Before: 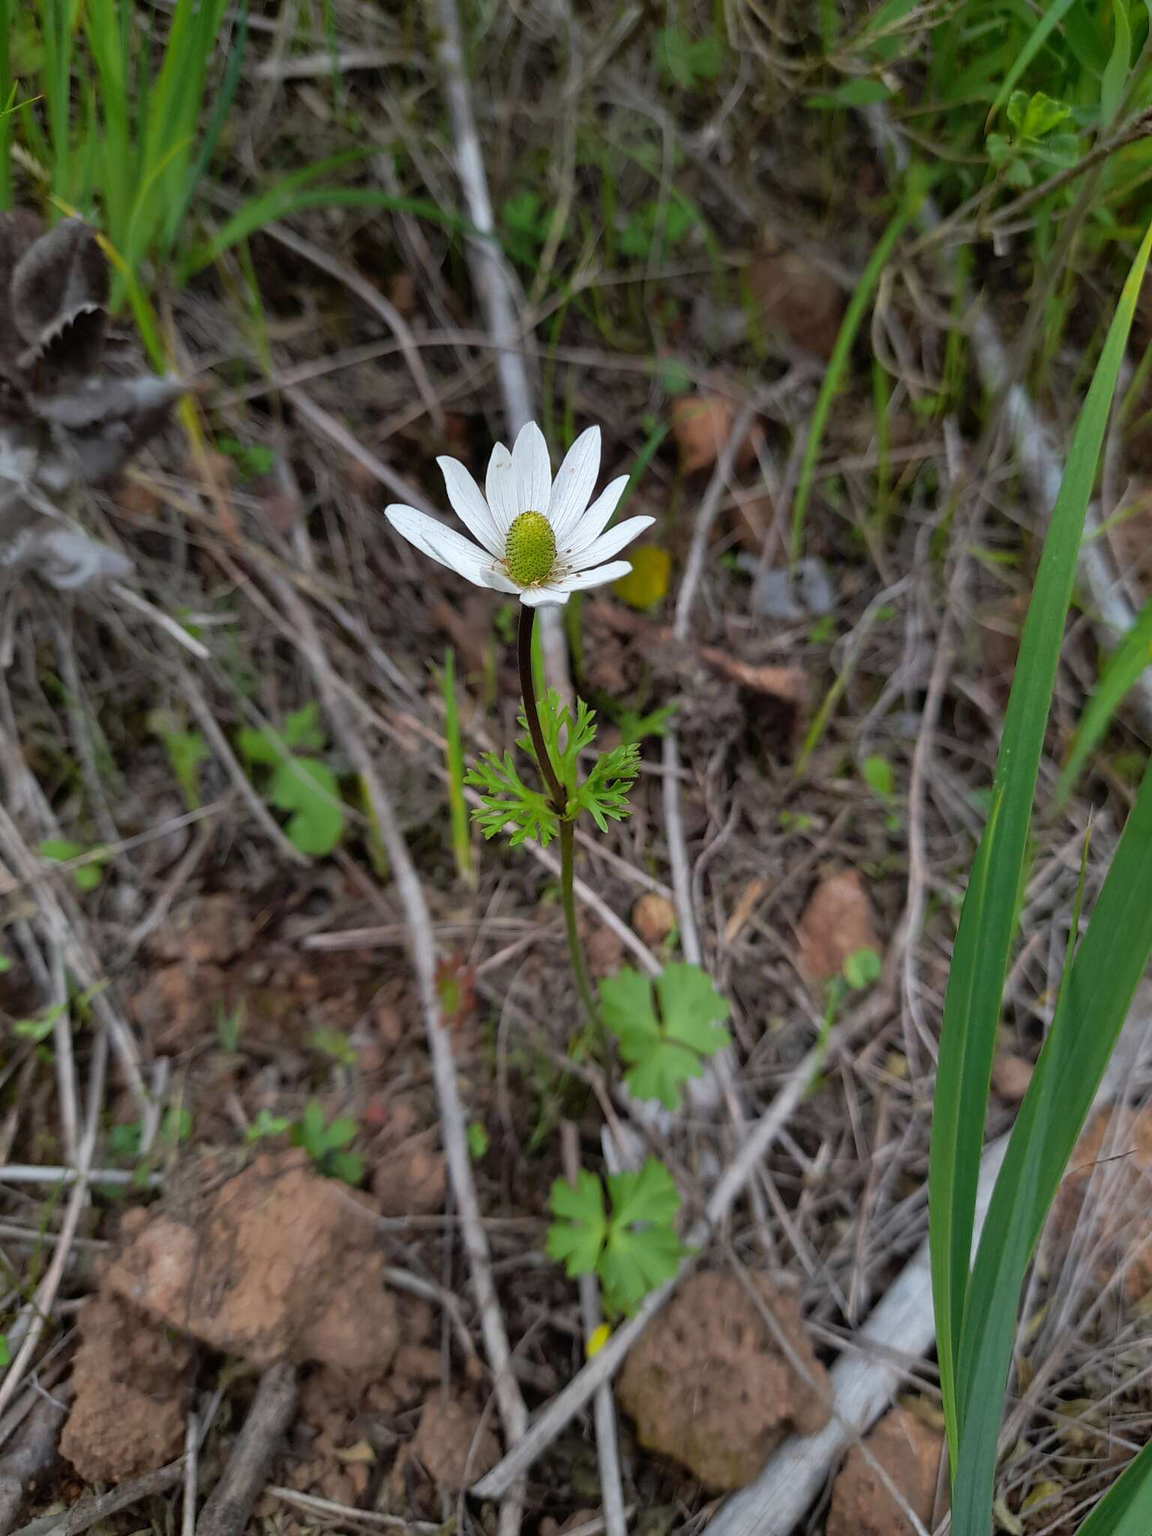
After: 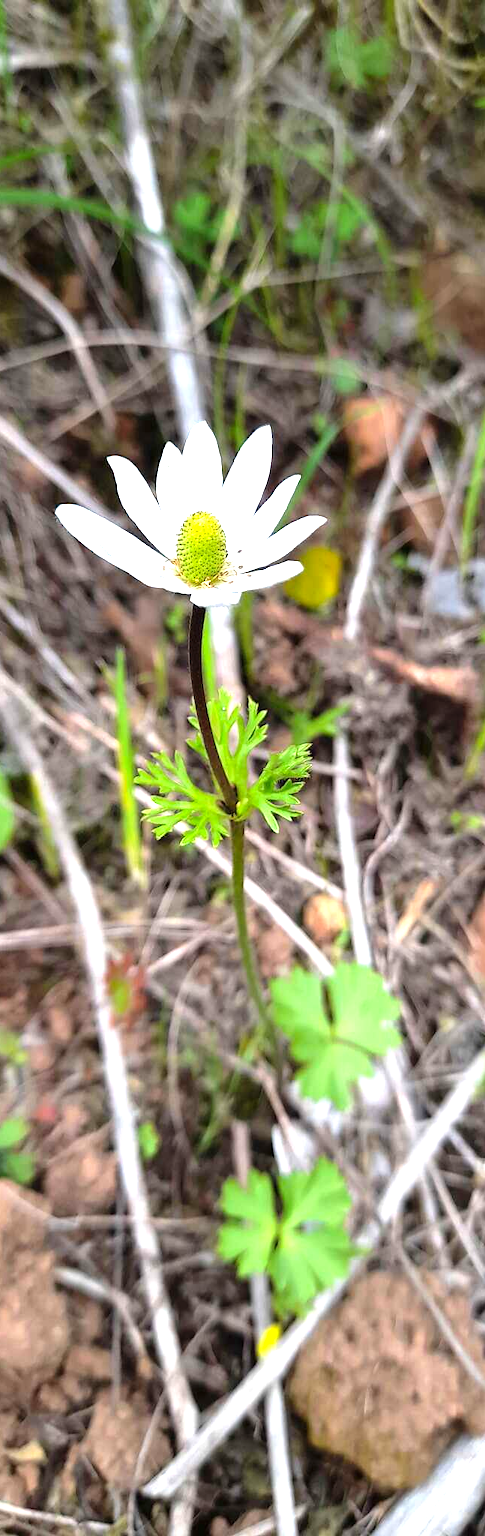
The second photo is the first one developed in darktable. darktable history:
exposure: black level correction 0, exposure 0.5 EV, compensate highlight preservation false
crop: left 28.583%, right 29.231%
levels: levels [0, 0.352, 0.703]
